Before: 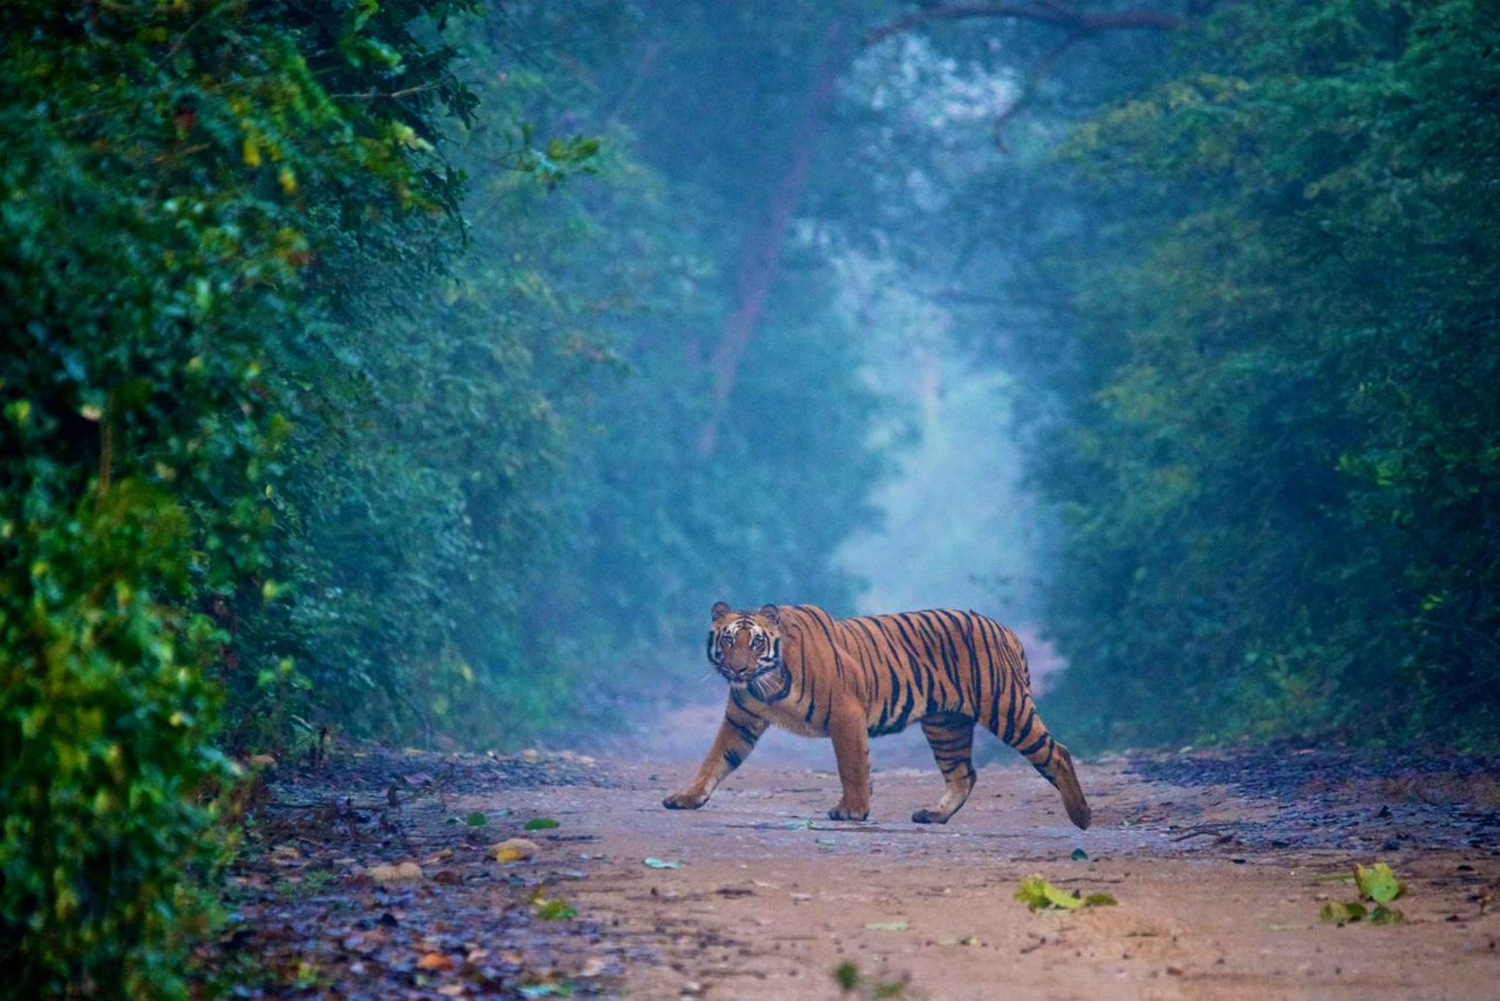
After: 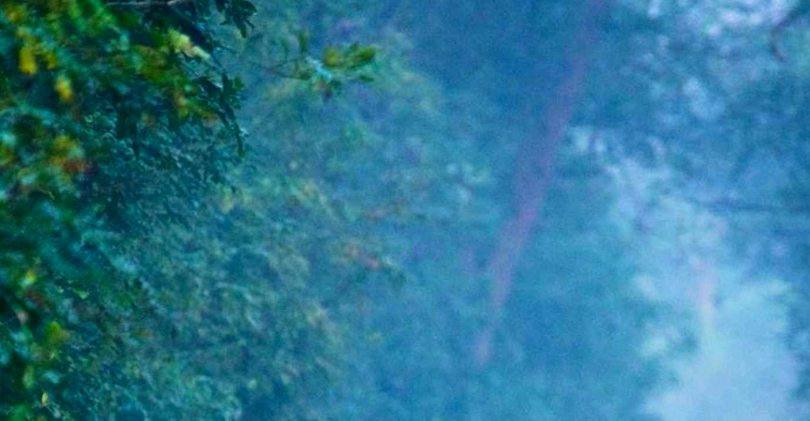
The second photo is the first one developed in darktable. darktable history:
crop: left 14.983%, top 9.24%, right 30.957%, bottom 48.657%
contrast brightness saturation: contrast 0.104, brightness 0.035, saturation 0.091
